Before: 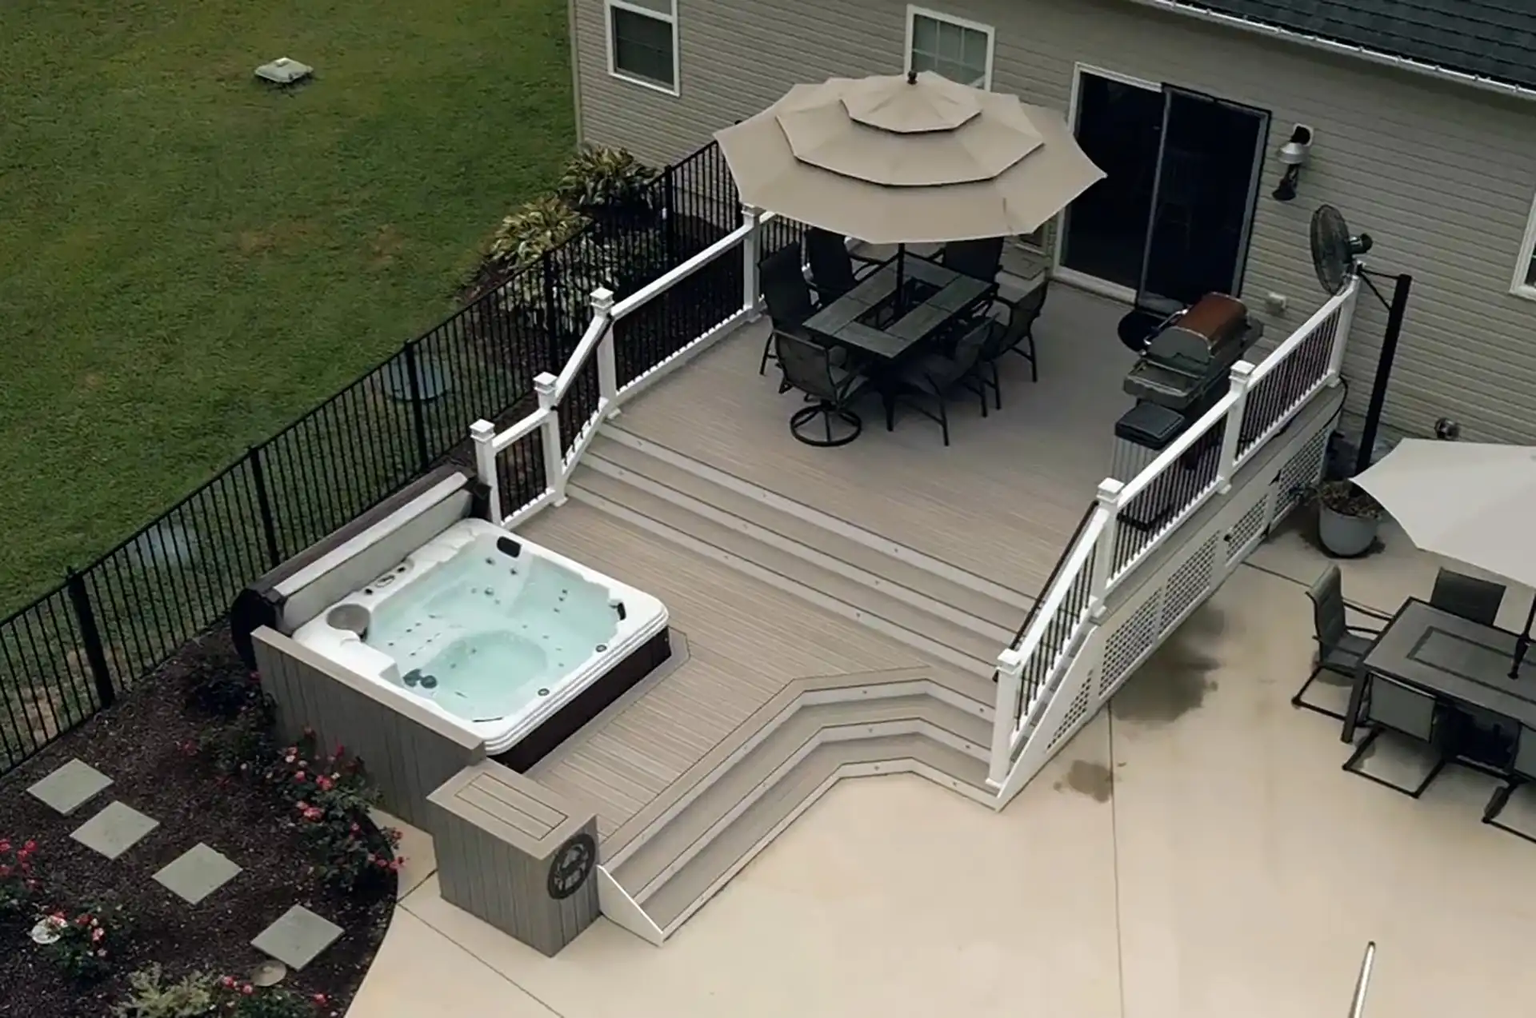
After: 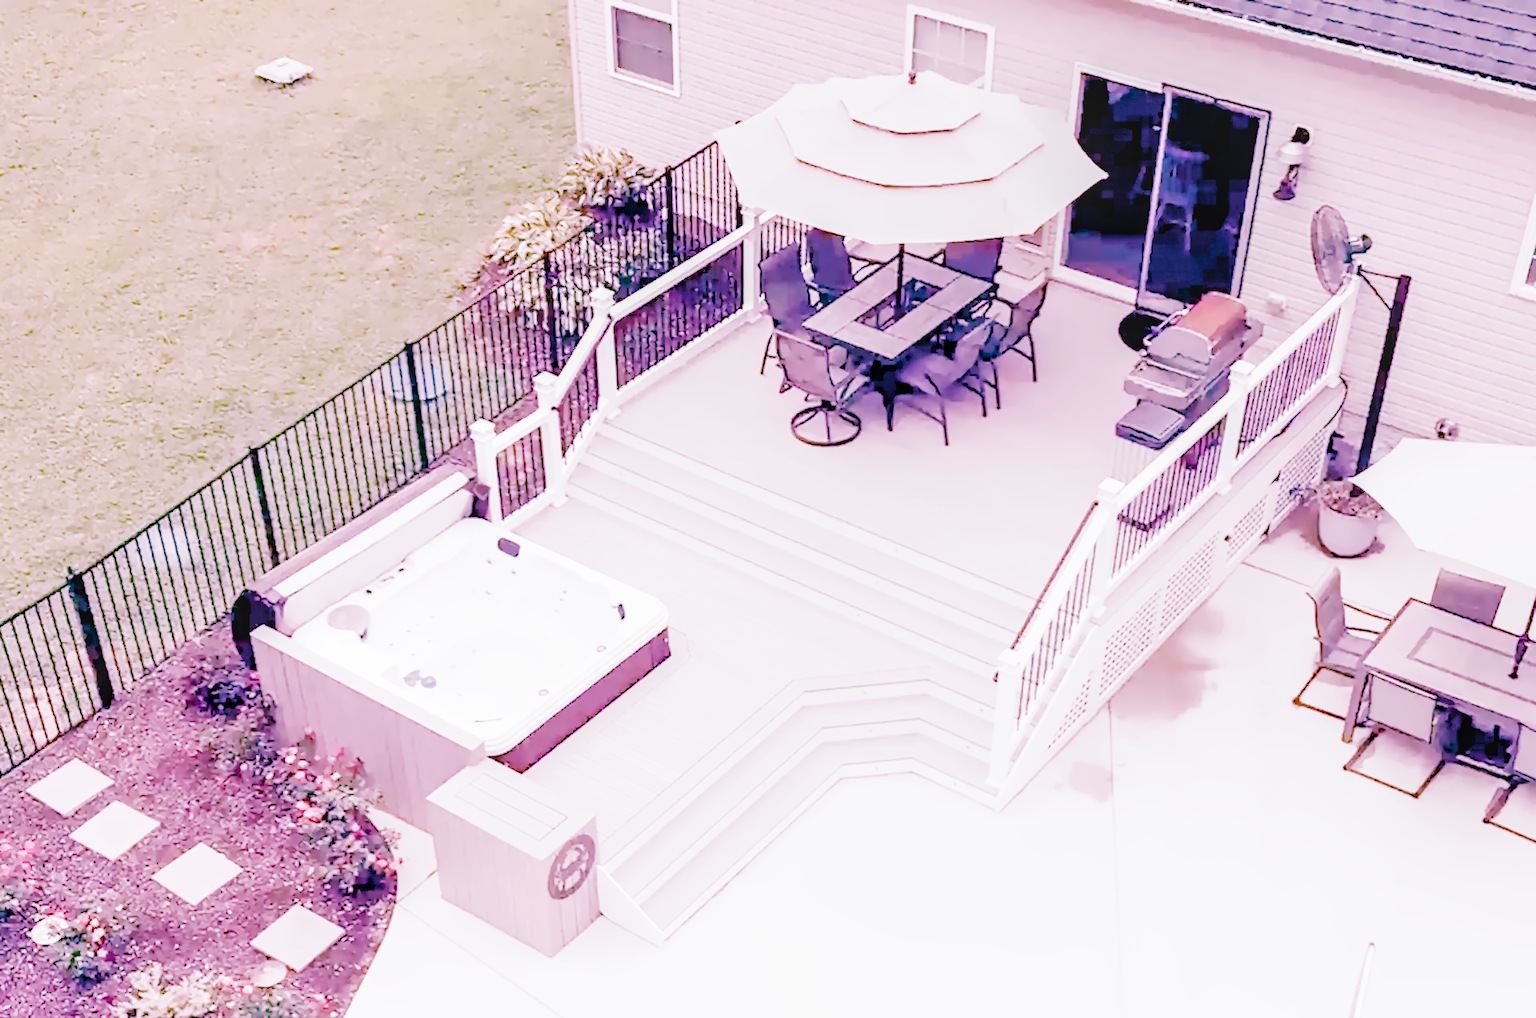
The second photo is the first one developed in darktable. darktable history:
white balance: red 2.229, blue 1.46
highlight reconstruction: on, module defaults
lens correction: scale 1, crop 1, focal 35, aperture 5, distance 0.775, camera "Canon EOS RP", lens "Canon RF 35mm F1.8 MACRO IS STM"
exposure: black level correction 0, exposure 1.45 EV, compensate exposure bias true, compensate highlight preservation false
color calibration: illuminant as shot in camera, x 0.37, y 0.382, temperature 4313.32 K
filmic rgb: black relative exposure -2.85 EV, white relative exposure 4.56 EV, hardness 1.77, contrast 1.25, preserve chrominance no, color science v5 (2021)
local contrast: on, module defaults
velvia: on, module defaults
haze removal: compatibility mode true, adaptive false
denoise (profiled): preserve shadows 1.52, scattering 0.002, a [-1, 0, 0], compensate highlight preservation false
color balance rgb: perceptual saturation grading › global saturation 20%, perceptual saturation grading › highlights -25%, perceptual saturation grading › shadows 50%, global vibrance -25%
